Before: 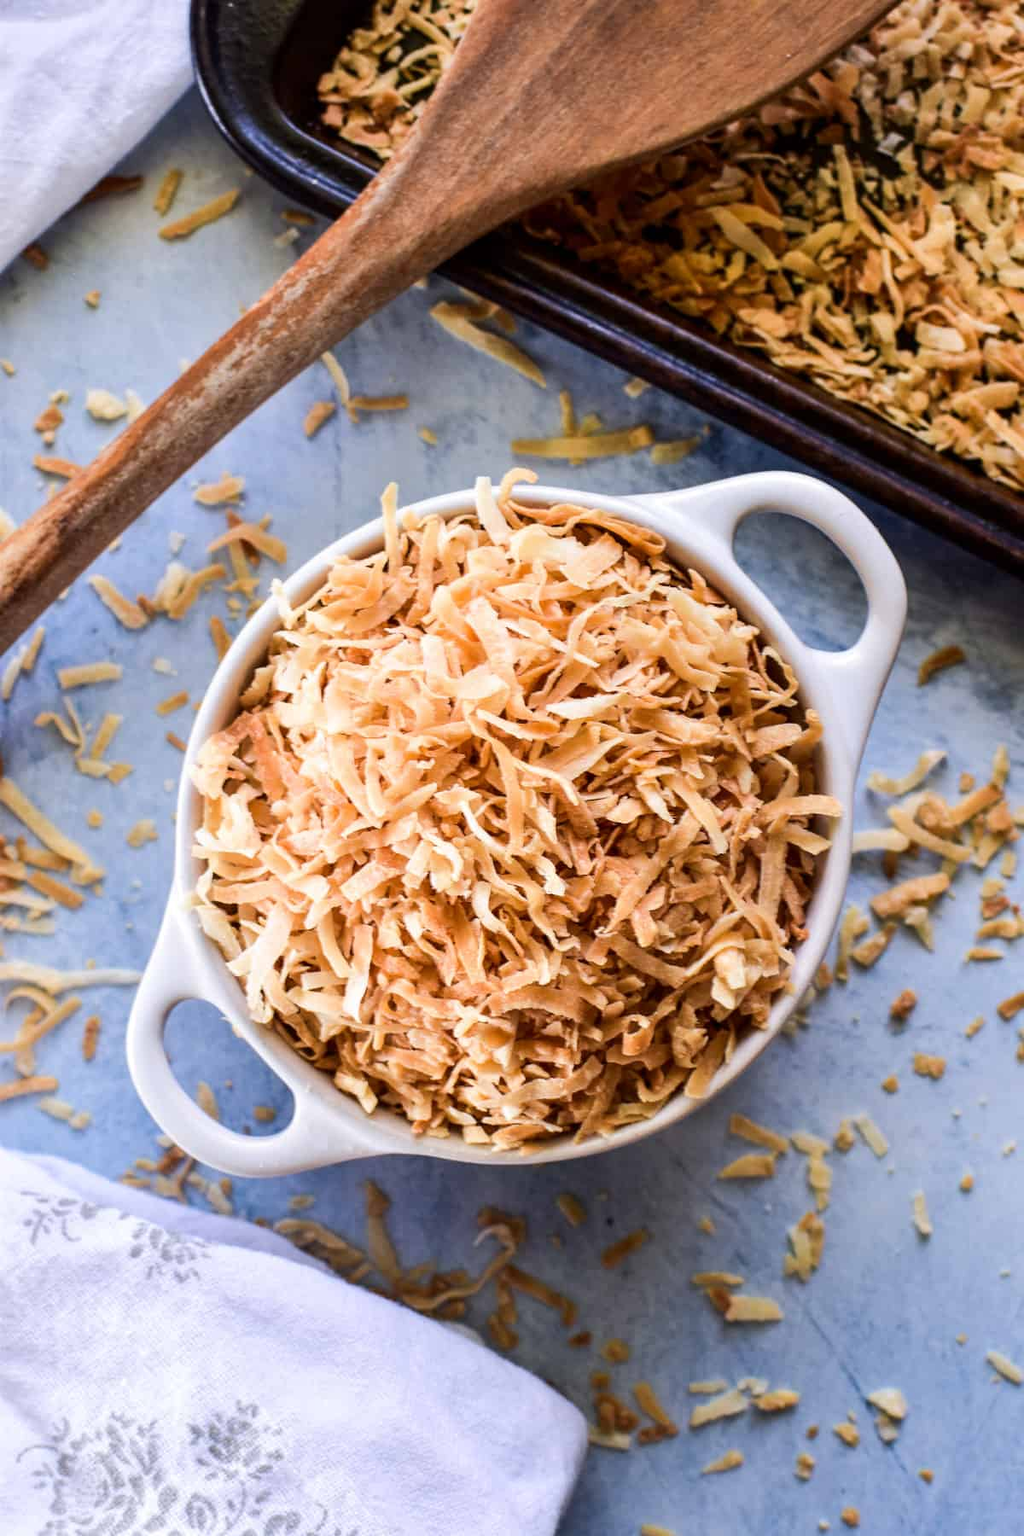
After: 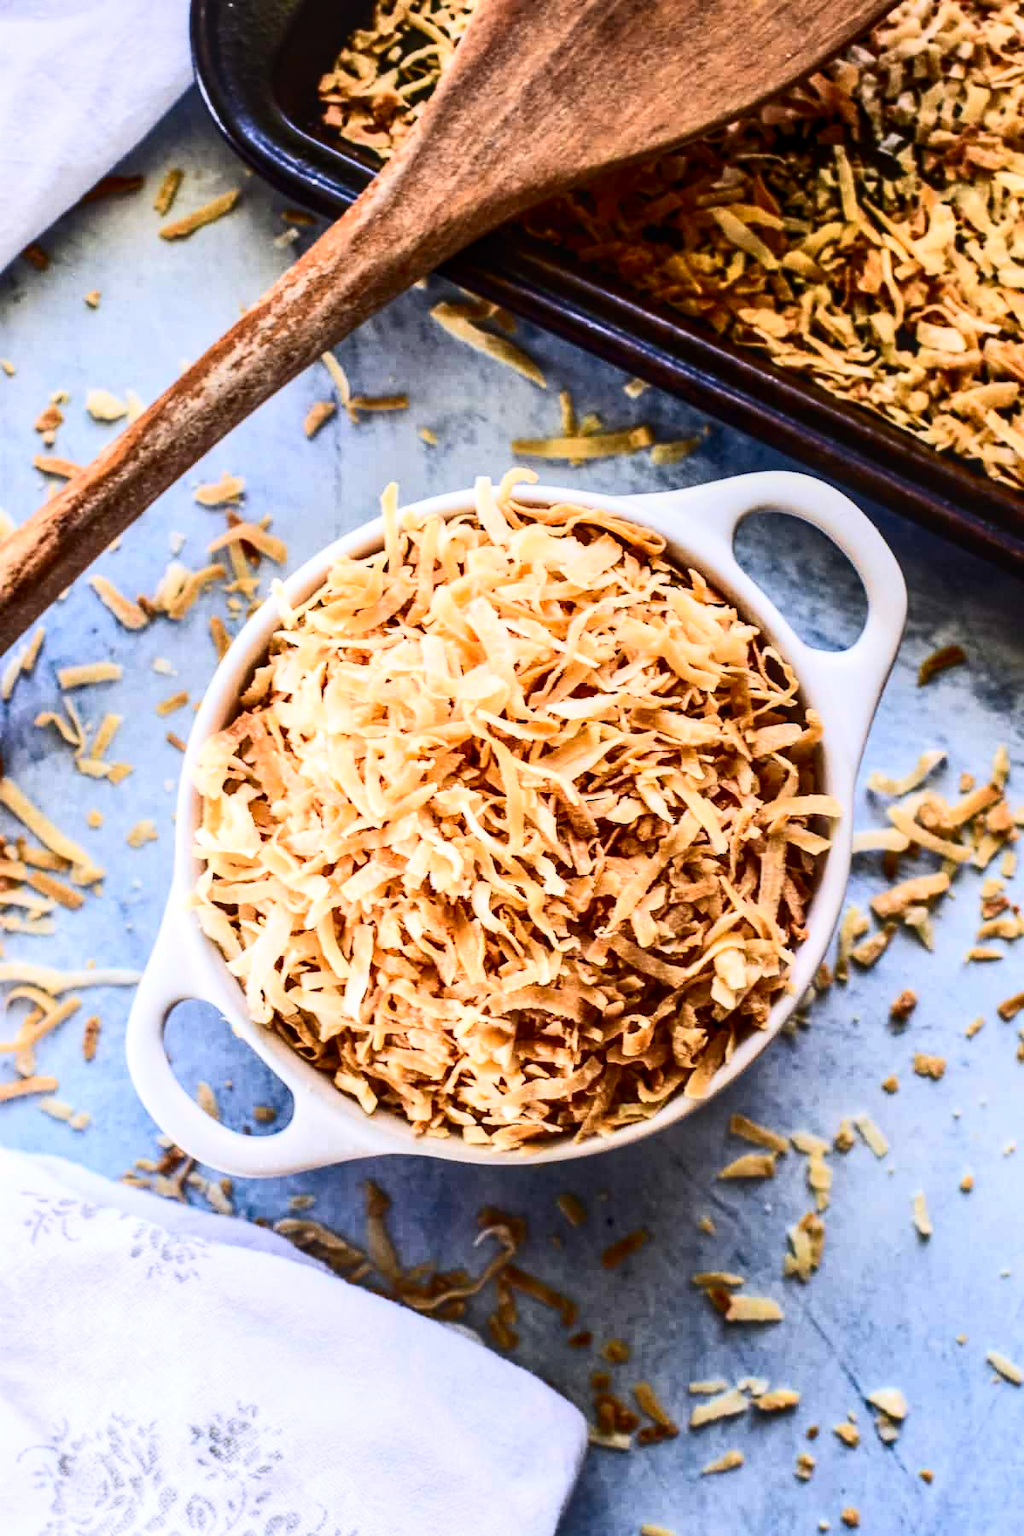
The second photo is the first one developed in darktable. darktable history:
contrast brightness saturation: contrast 0.404, brightness 0.1, saturation 0.208
exposure: exposure -0.069 EV, compensate highlight preservation false
local contrast: on, module defaults
